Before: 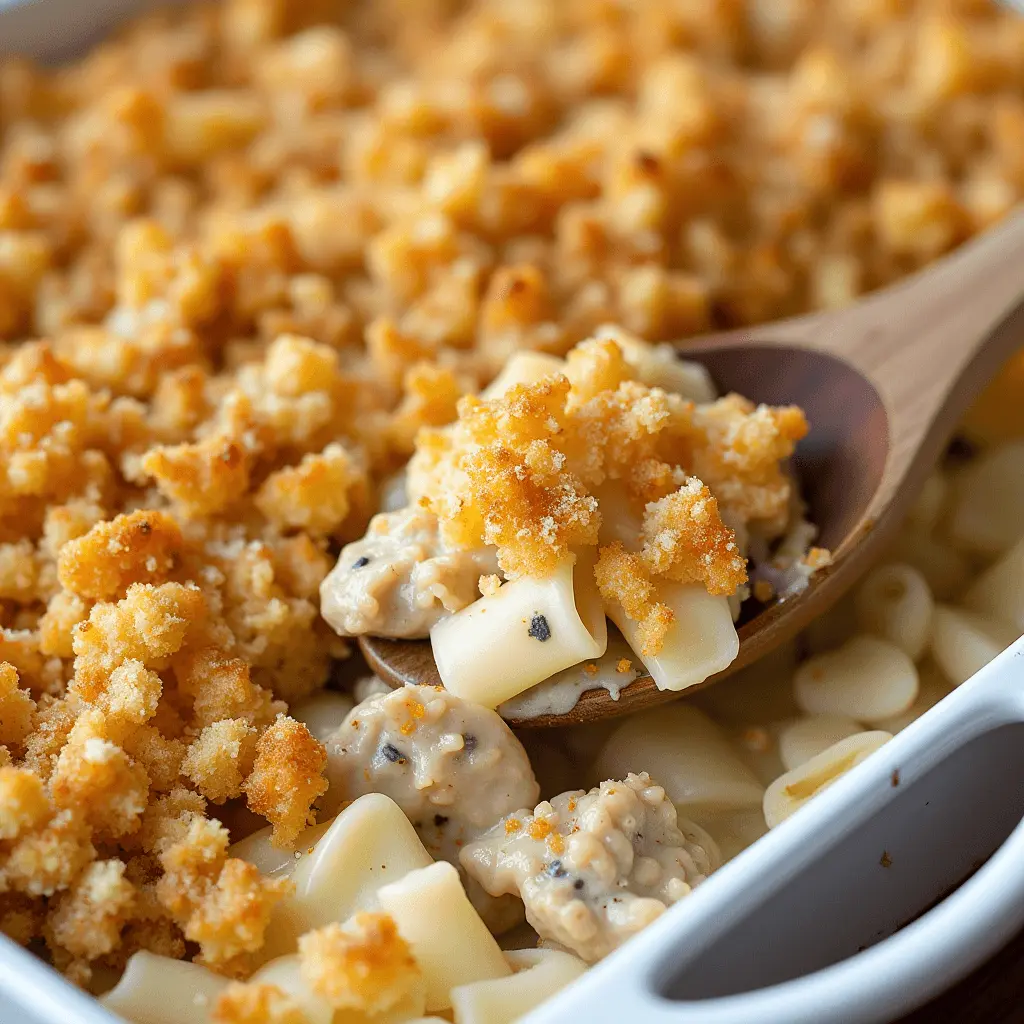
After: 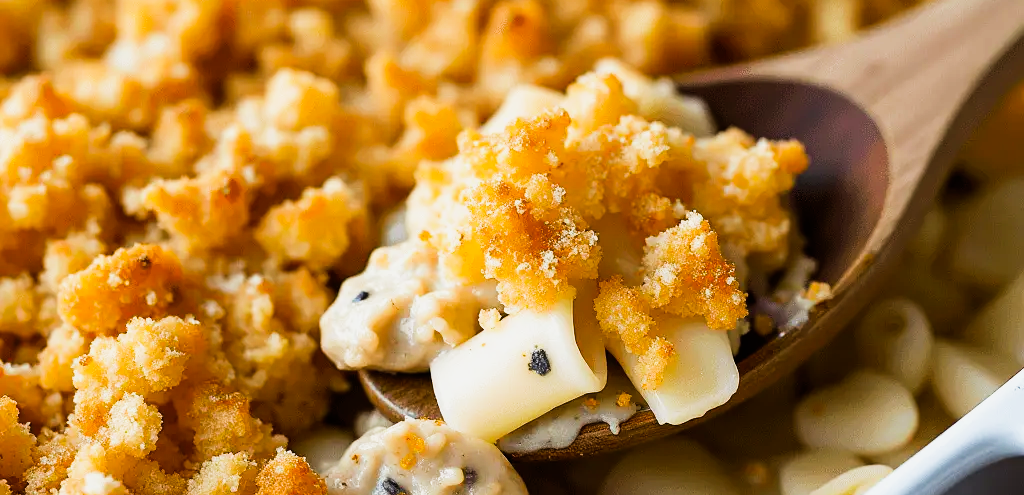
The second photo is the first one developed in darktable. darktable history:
sigmoid: contrast 1.86, skew 0.35
exposure: compensate highlight preservation false
crop and rotate: top 26.056%, bottom 25.543%
